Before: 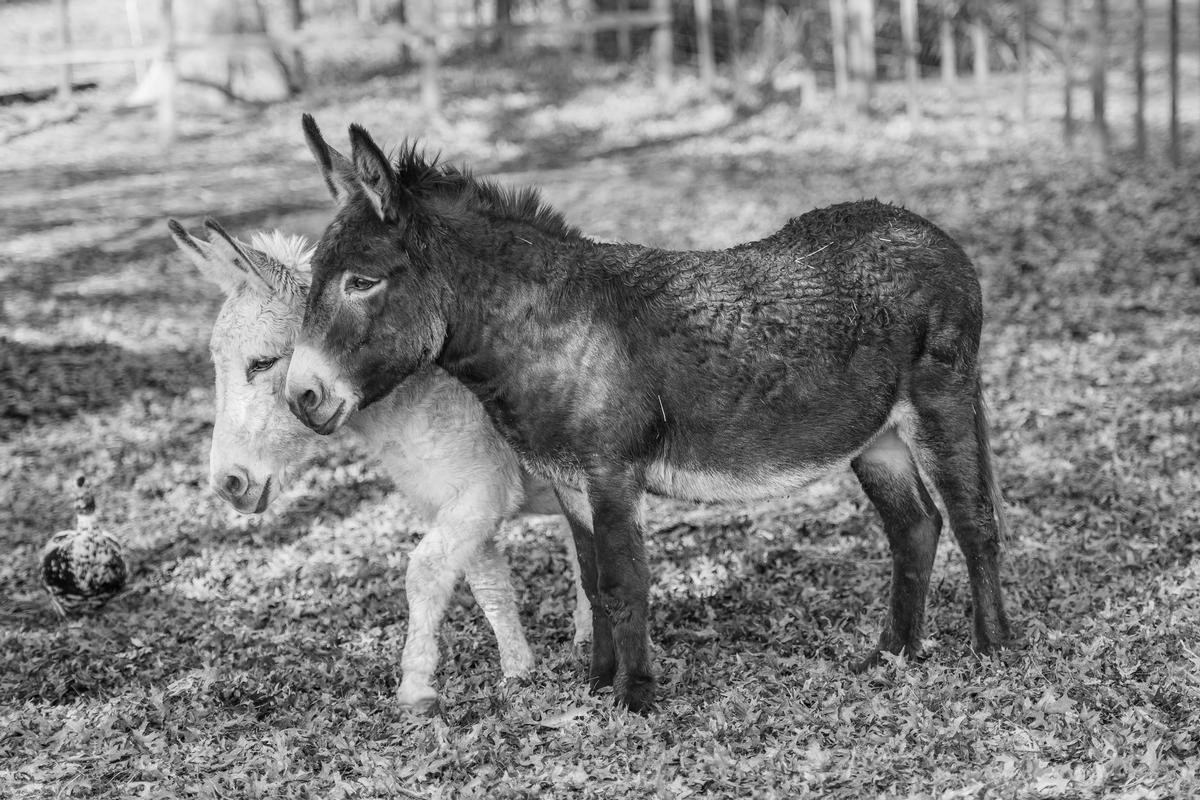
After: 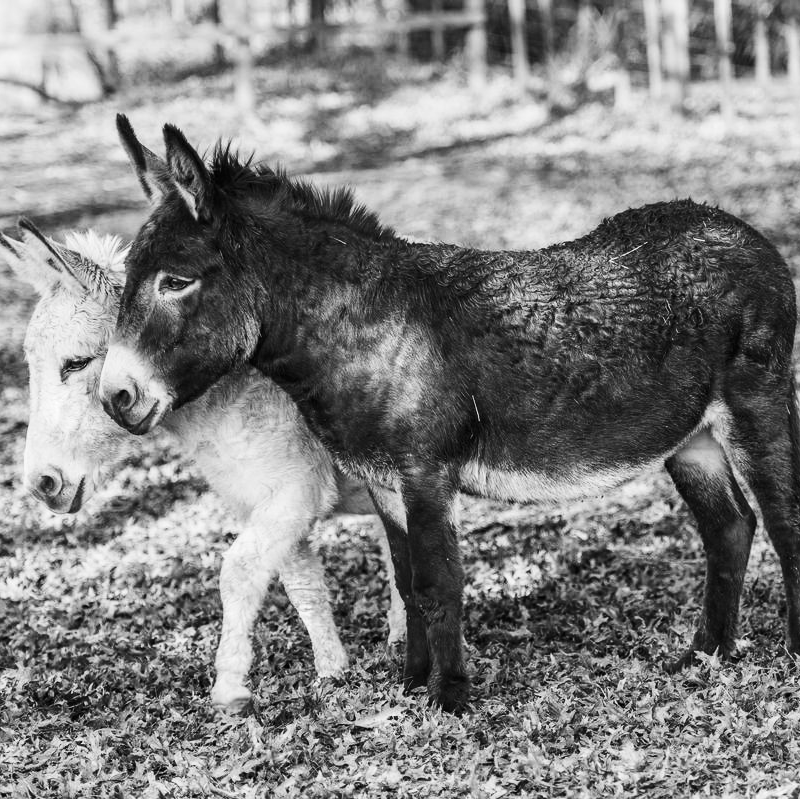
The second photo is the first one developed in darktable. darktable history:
crop and rotate: left 15.536%, right 17.767%
contrast brightness saturation: contrast 0.274
